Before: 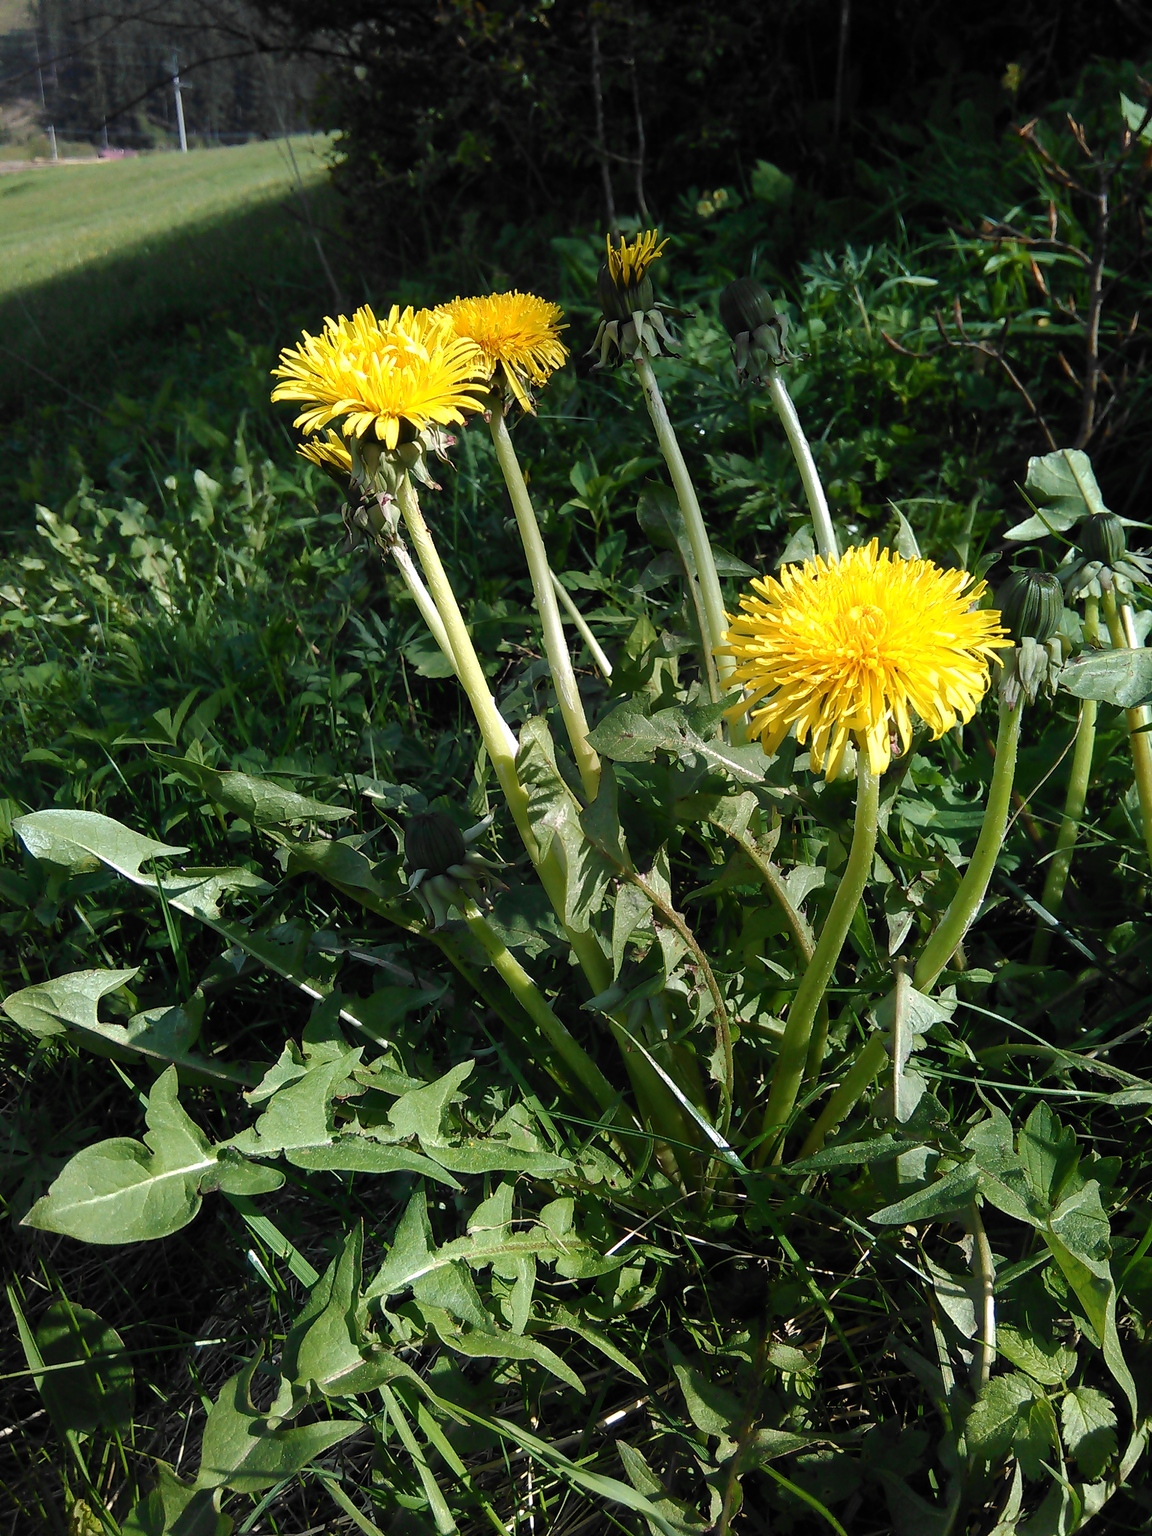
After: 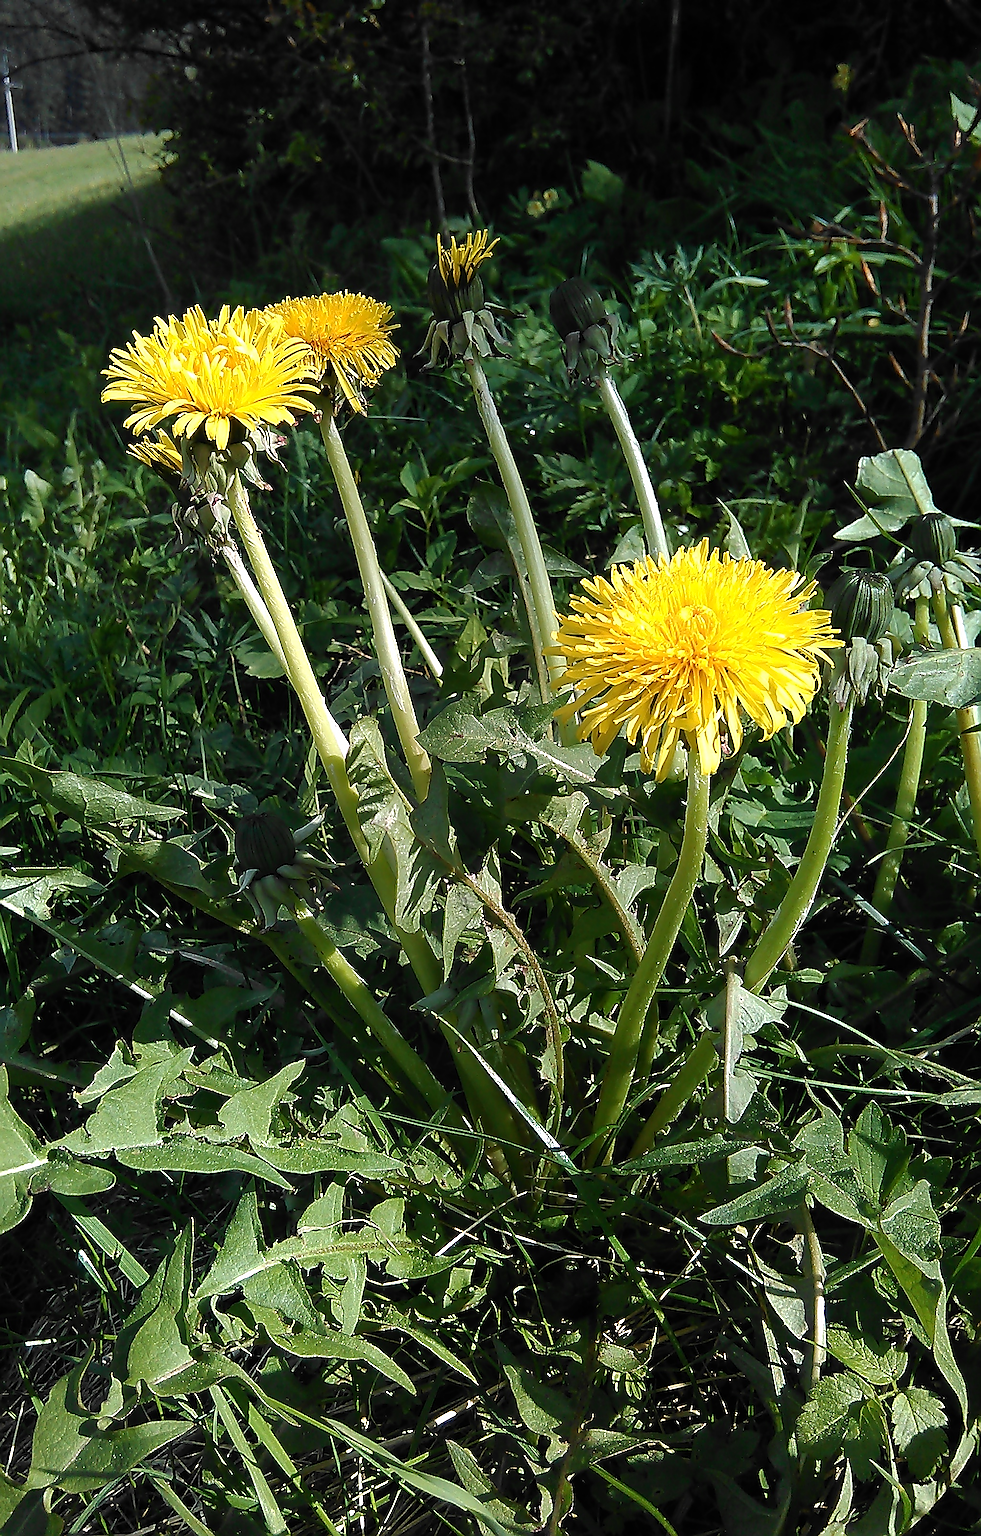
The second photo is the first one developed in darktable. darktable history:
crop and rotate: left 14.783%
sharpen: amount 1.984
